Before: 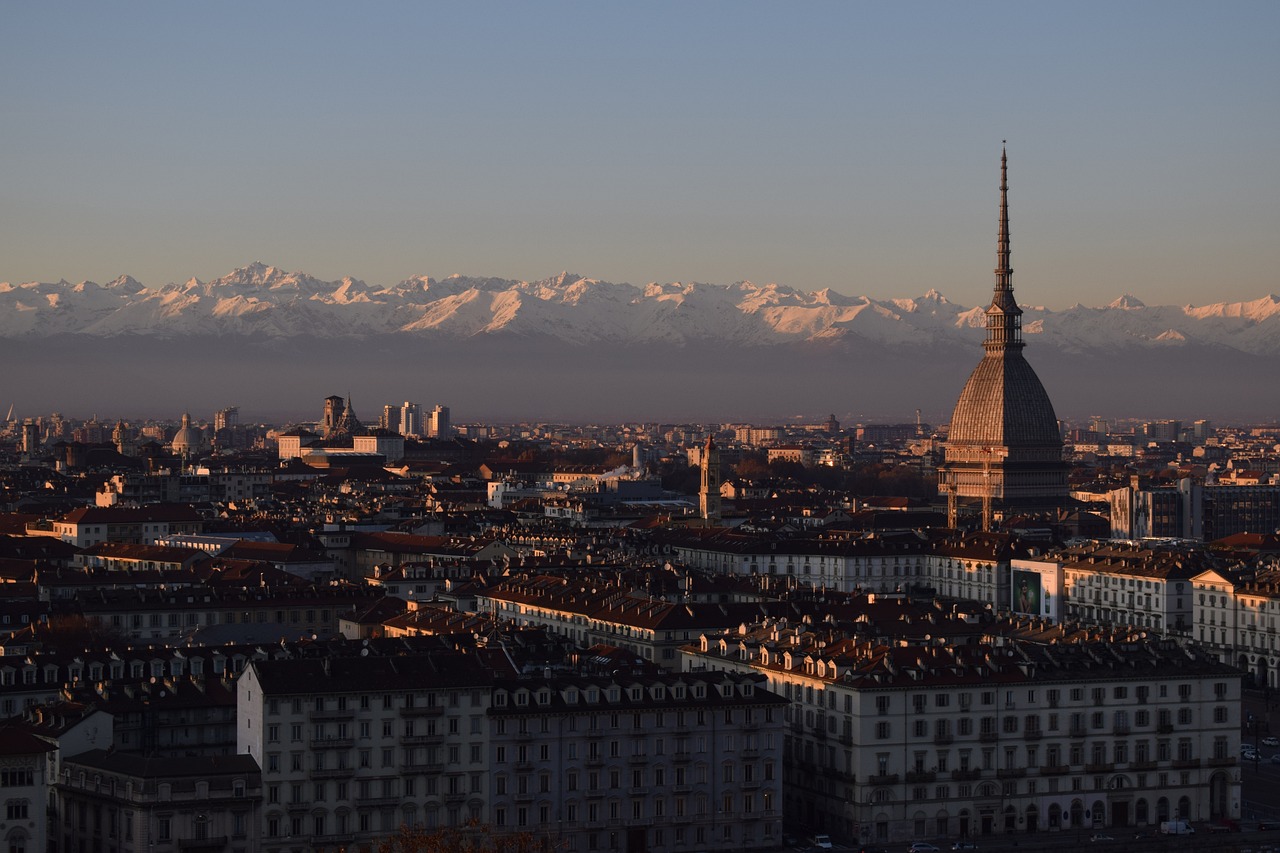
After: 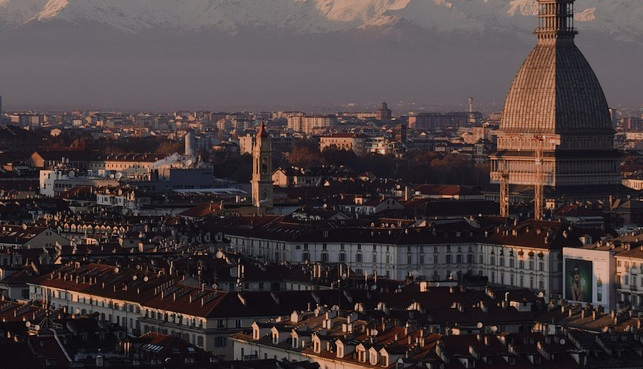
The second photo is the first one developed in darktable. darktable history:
crop: left 35.03%, top 36.625%, right 14.663%, bottom 20.057%
contrast brightness saturation: contrast 0.05, brightness 0.06, saturation 0.01
sigmoid: contrast 1.05, skew -0.15
